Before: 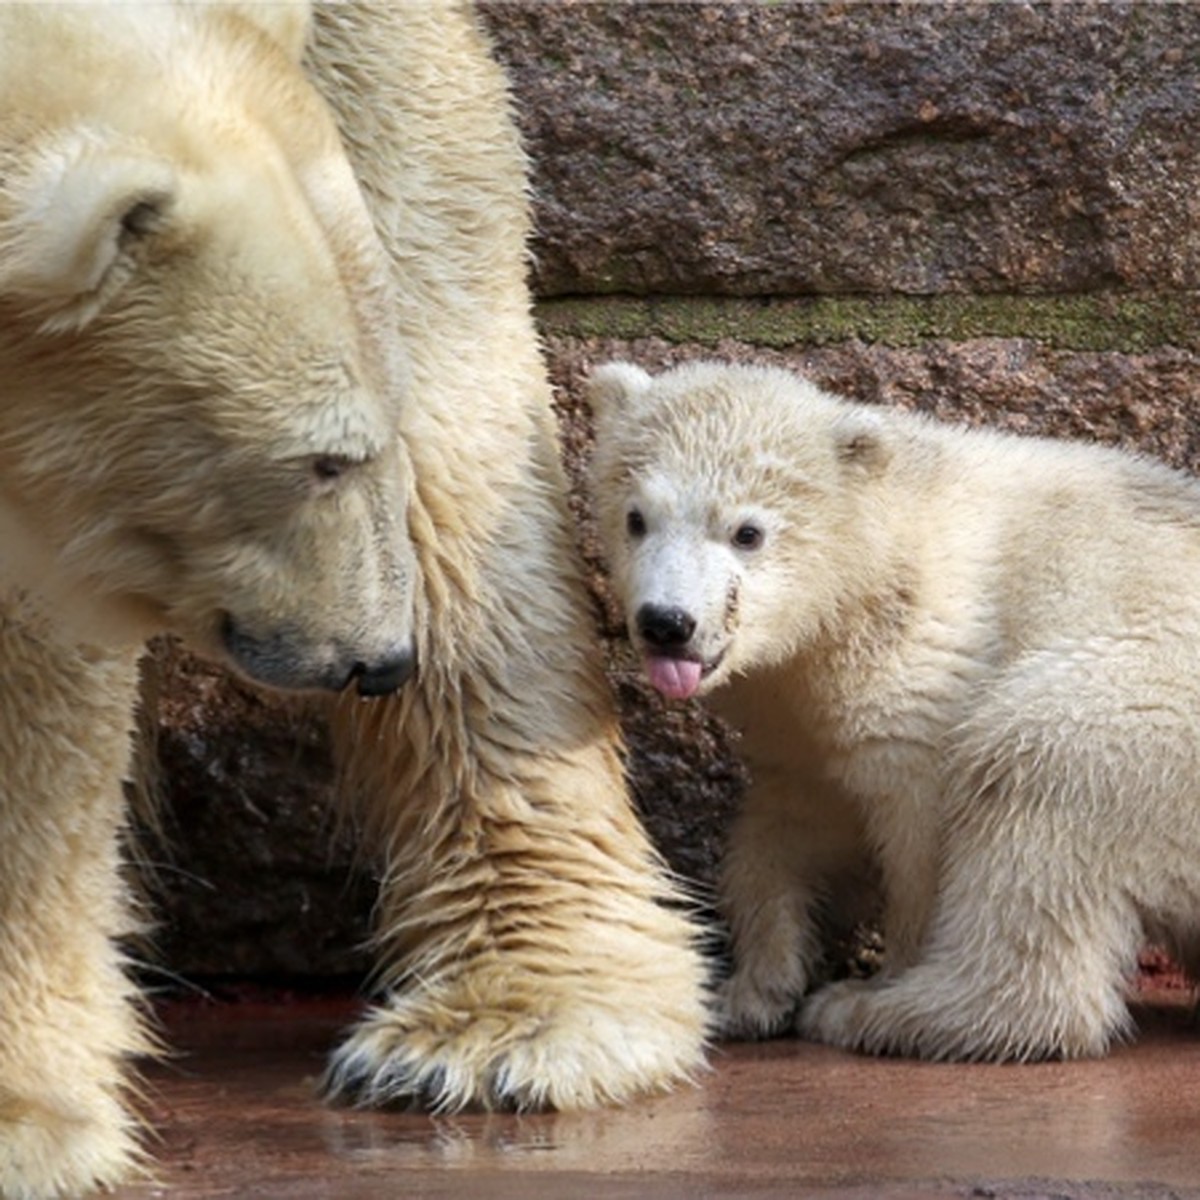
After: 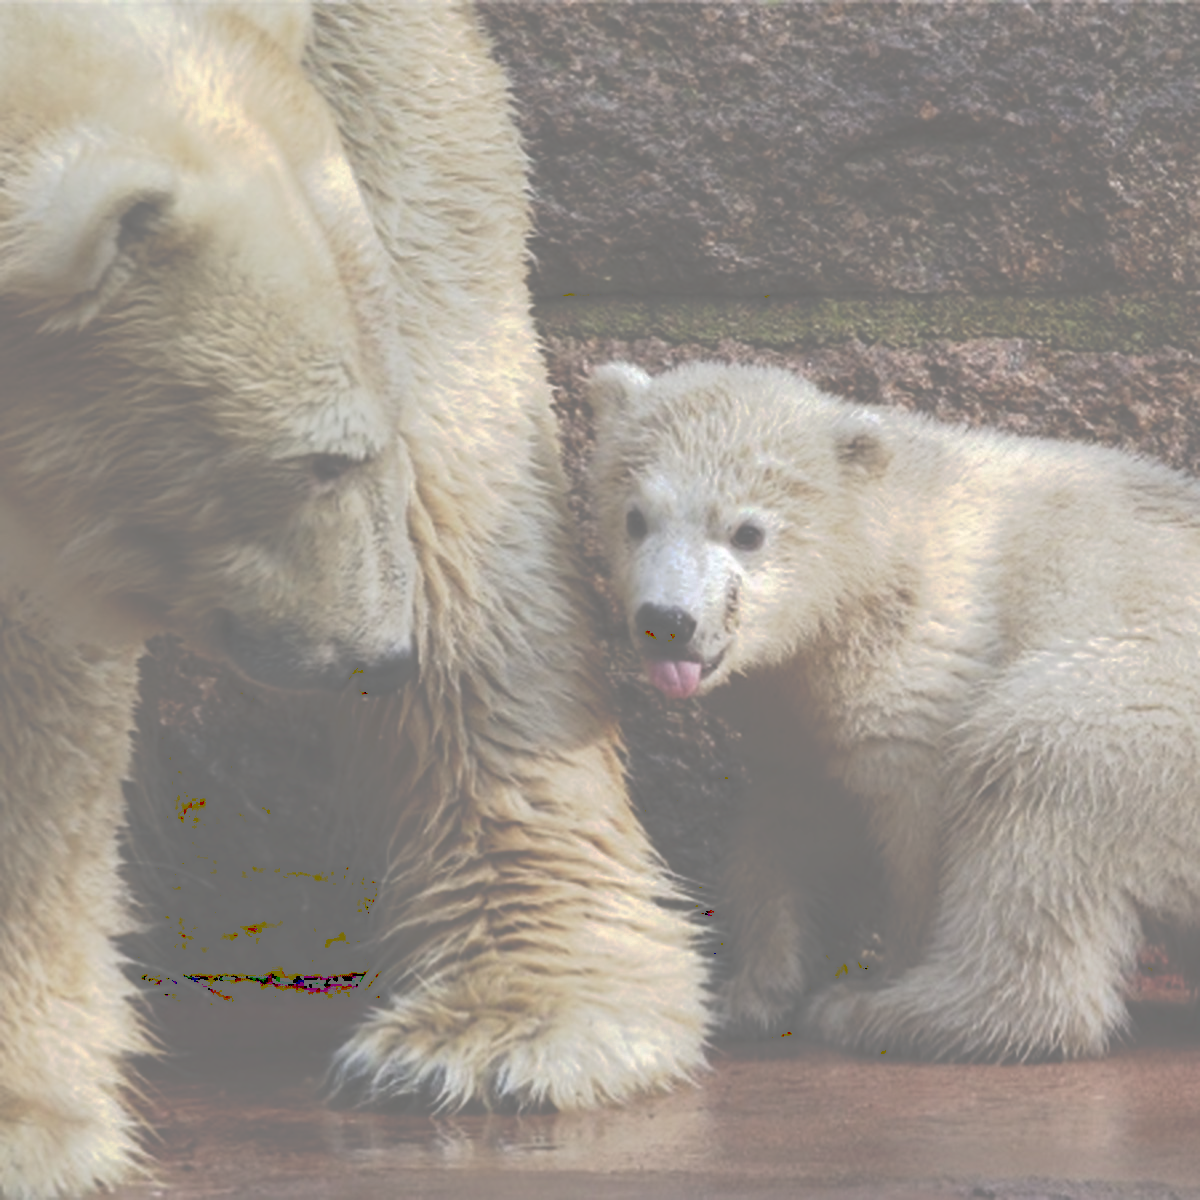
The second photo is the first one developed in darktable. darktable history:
tone curve: curves: ch0 [(0, 0) (0.003, 0.453) (0.011, 0.457) (0.025, 0.457) (0.044, 0.463) (0.069, 0.464) (0.1, 0.471) (0.136, 0.475) (0.177, 0.481) (0.224, 0.486) (0.277, 0.496) (0.335, 0.515) (0.399, 0.544) (0.468, 0.577) (0.543, 0.621) (0.623, 0.67) (0.709, 0.73) (0.801, 0.788) (0.898, 0.848) (1, 1)], preserve colors none
